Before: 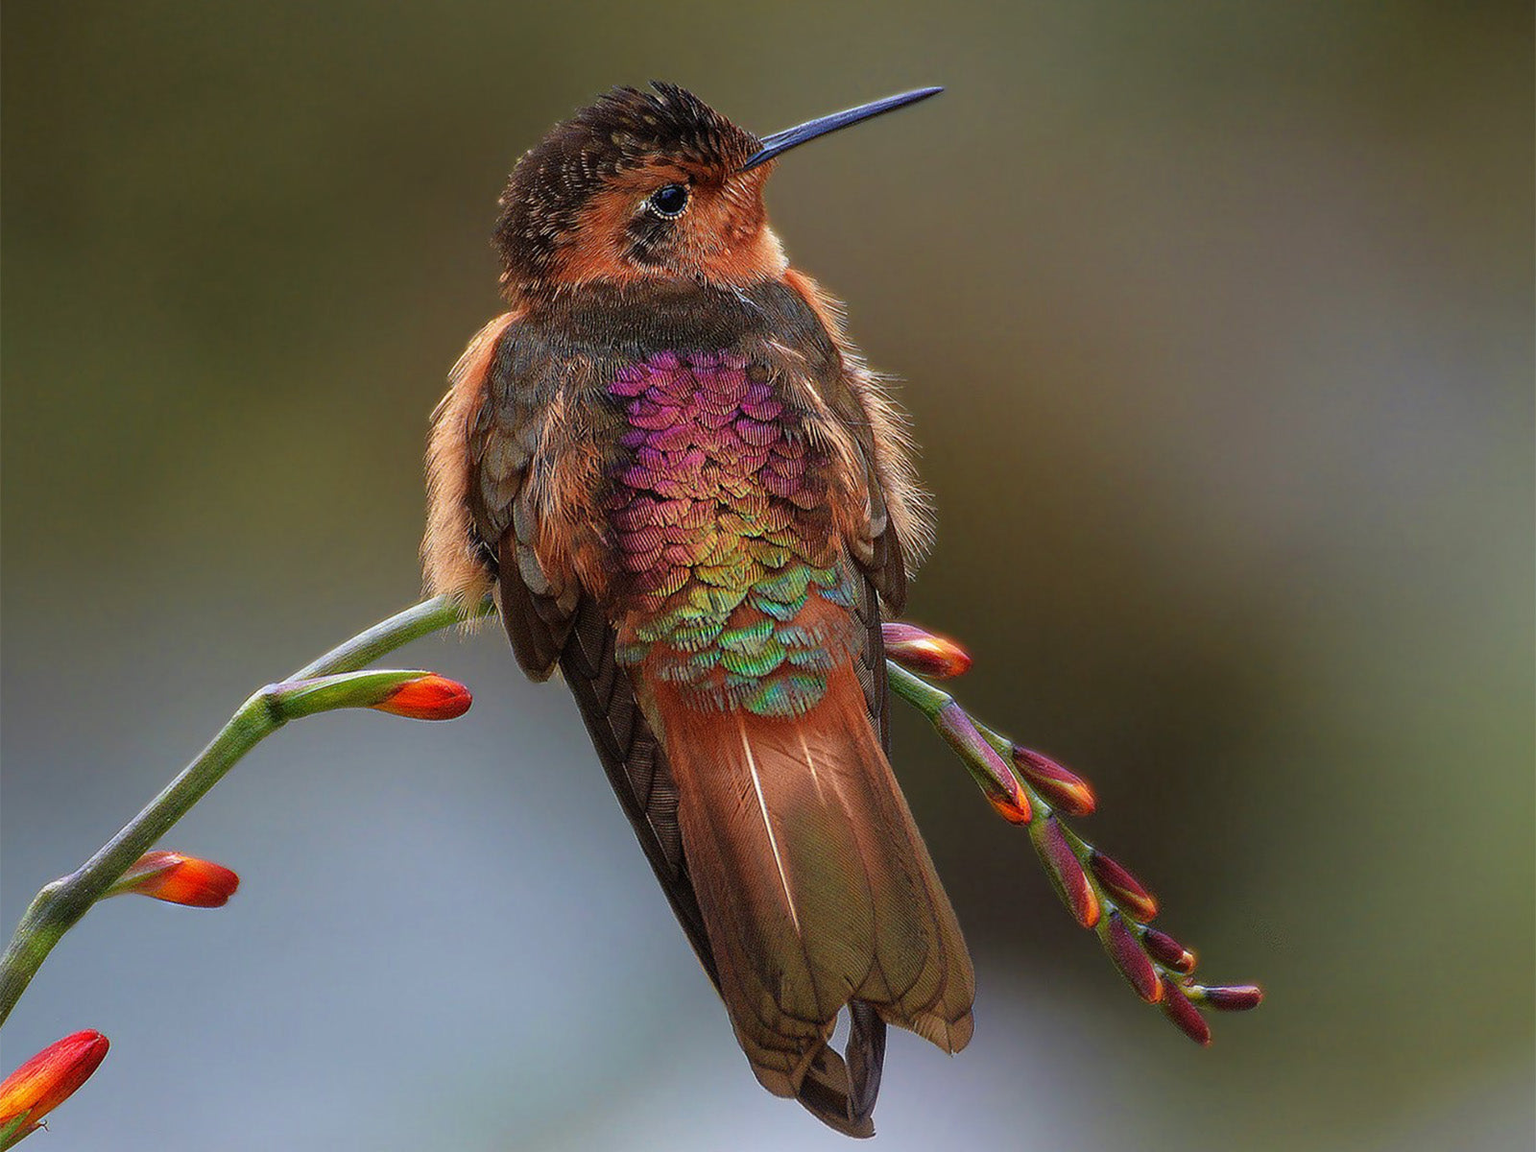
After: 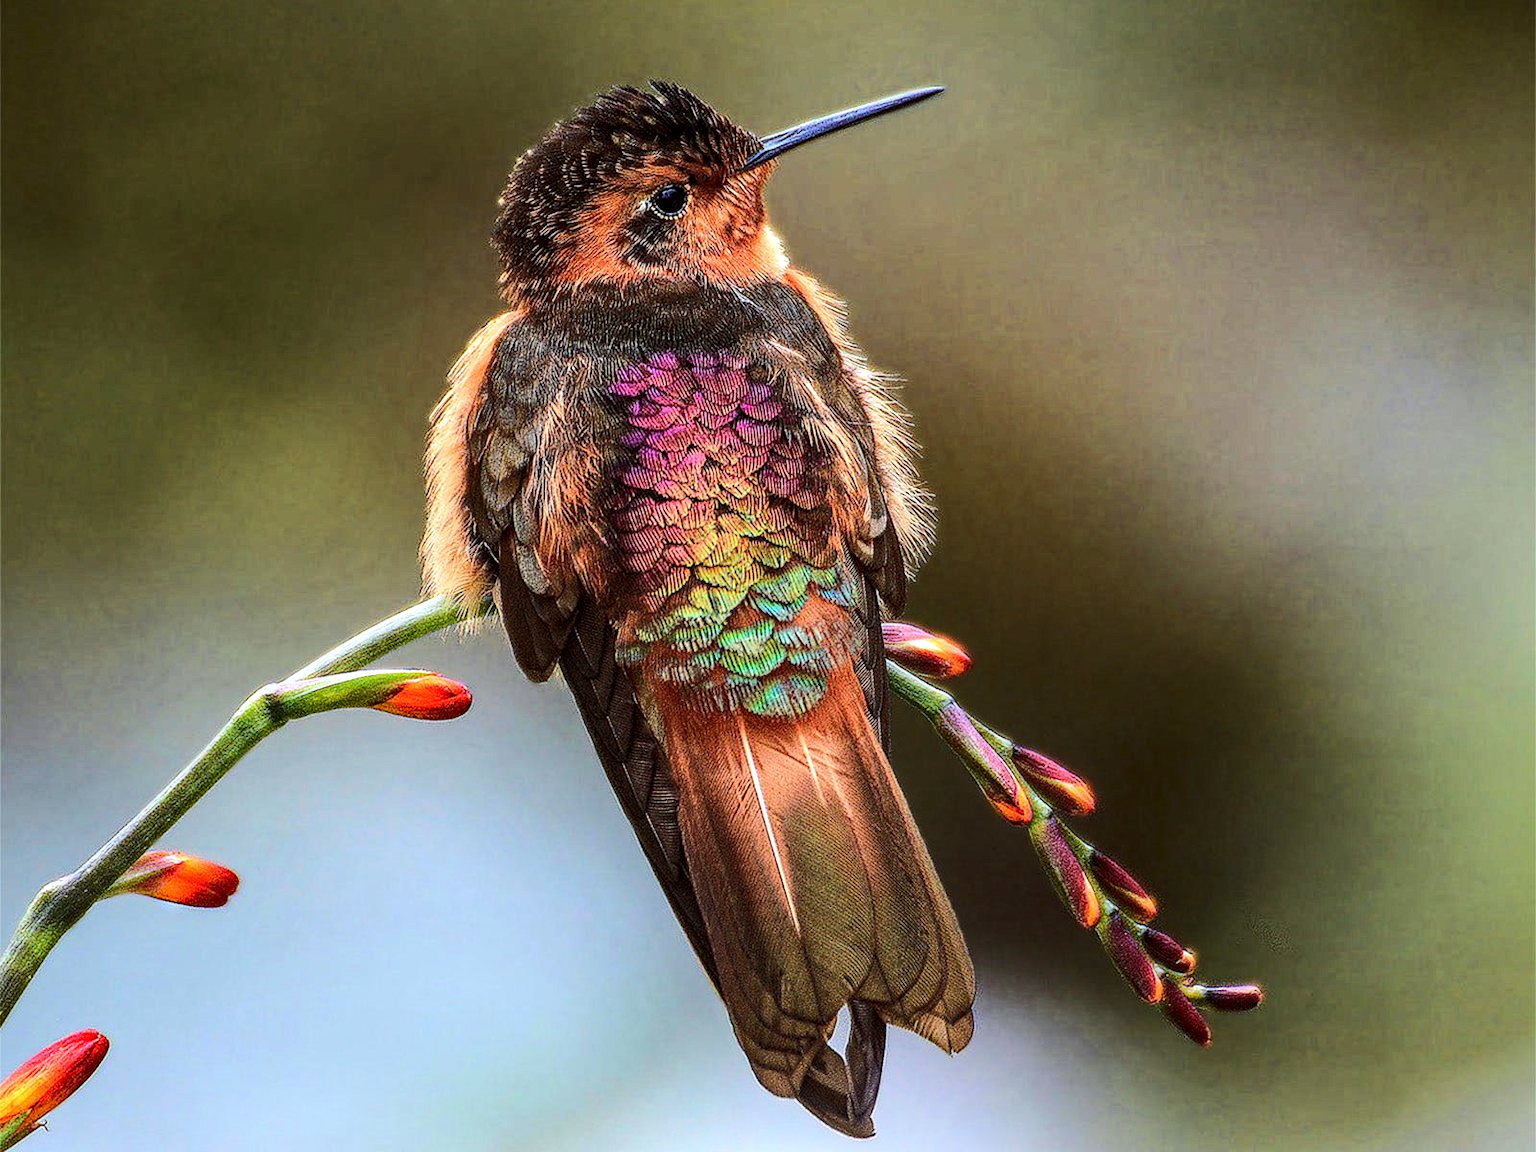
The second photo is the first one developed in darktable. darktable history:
local contrast: highlights 61%, detail 143%, midtone range 0.428
white balance: red 0.986, blue 1.01
rgb curve: curves: ch0 [(0, 0) (0.284, 0.292) (0.505, 0.644) (1, 1)]; ch1 [(0, 0) (0.284, 0.292) (0.505, 0.644) (1, 1)]; ch2 [(0, 0) (0.284, 0.292) (0.505, 0.644) (1, 1)], compensate middle gray true
exposure: exposure 0.207 EV, compensate highlight preservation false
tone equalizer: -8 EV -0.417 EV, -7 EV -0.389 EV, -6 EV -0.333 EV, -5 EV -0.222 EV, -3 EV 0.222 EV, -2 EV 0.333 EV, -1 EV 0.389 EV, +0 EV 0.417 EV, edges refinement/feathering 500, mask exposure compensation -1.57 EV, preserve details no
color correction: highlights a* -2.73, highlights b* -2.09, shadows a* 2.41, shadows b* 2.73
haze removal: on, module defaults
